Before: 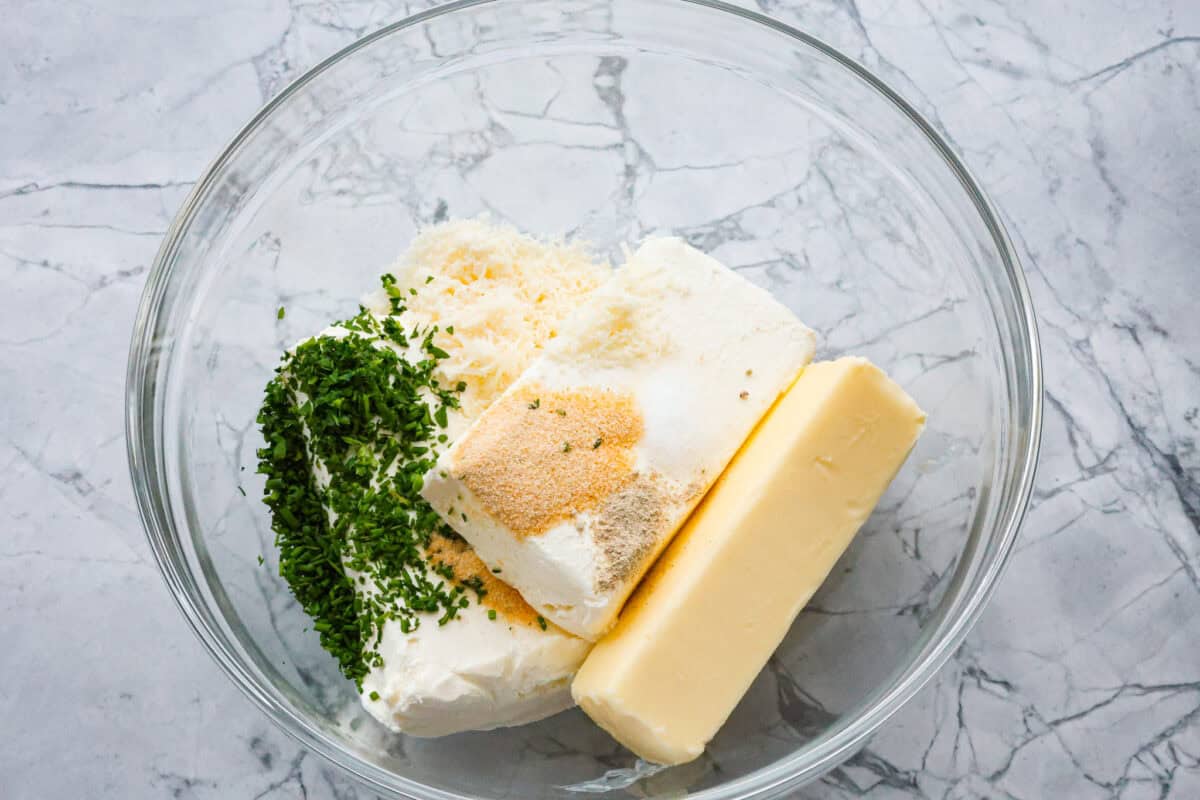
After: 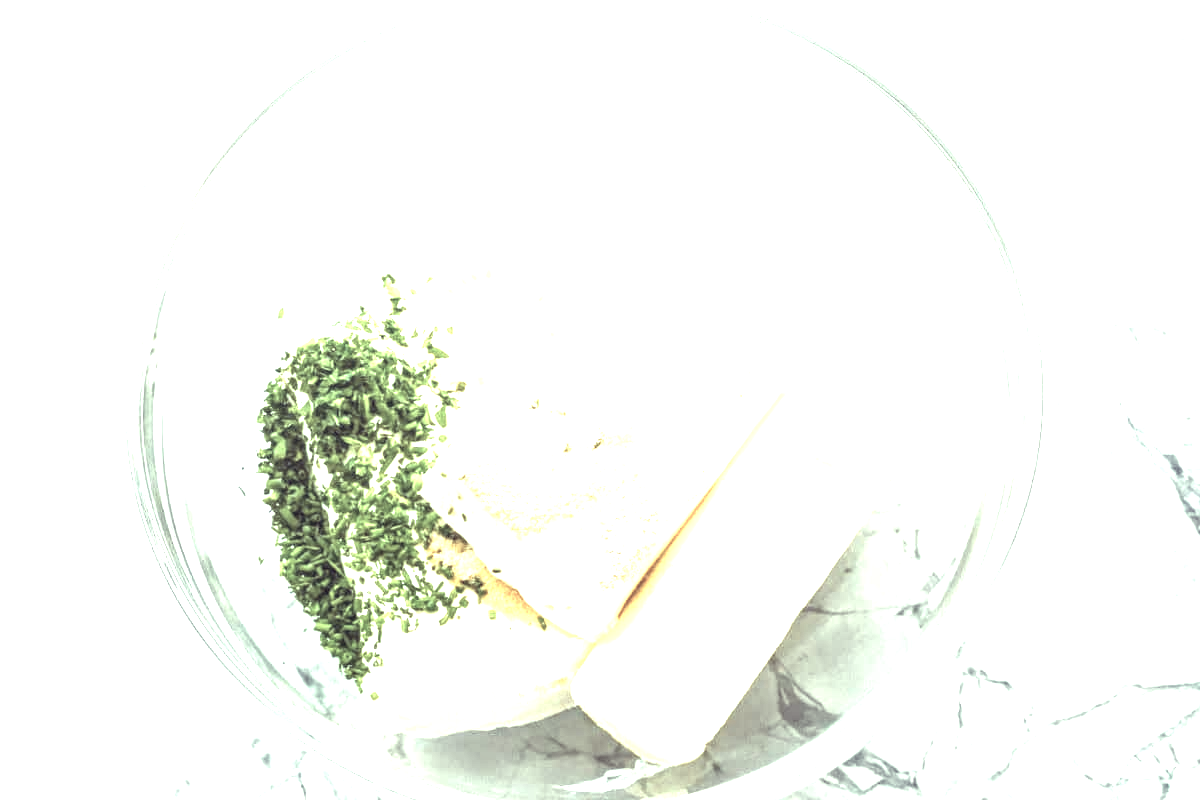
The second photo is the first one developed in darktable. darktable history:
color correction: highlights a* -20.7, highlights b* 20.23, shadows a* 19.47, shadows b* -20.88, saturation 0.425
exposure: exposure 2.277 EV, compensate exposure bias true, compensate highlight preservation false
local contrast: on, module defaults
